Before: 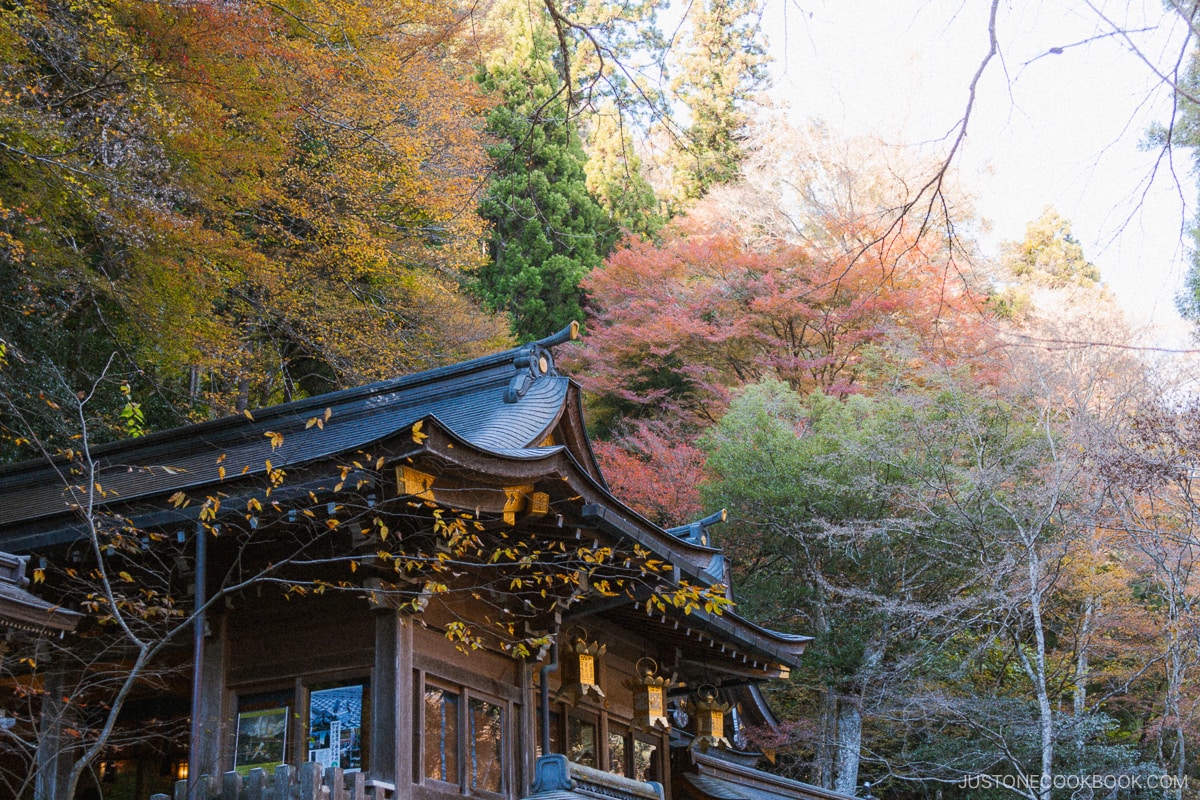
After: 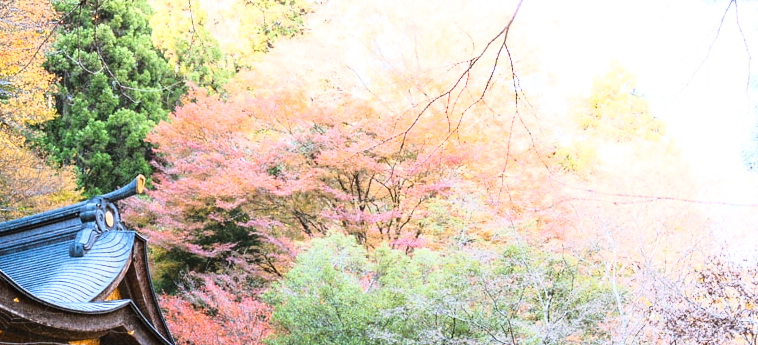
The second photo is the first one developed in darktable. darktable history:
exposure: exposure 0.205 EV, compensate highlight preservation false
base curve: curves: ch0 [(0, 0) (0.028, 0.03) (0.121, 0.232) (0.46, 0.748) (0.859, 0.968) (1, 1)]
crop: left 36.224%, top 18.27%, right 0.554%, bottom 38.572%
shadows and highlights: shadows 0.931, highlights 41.27
